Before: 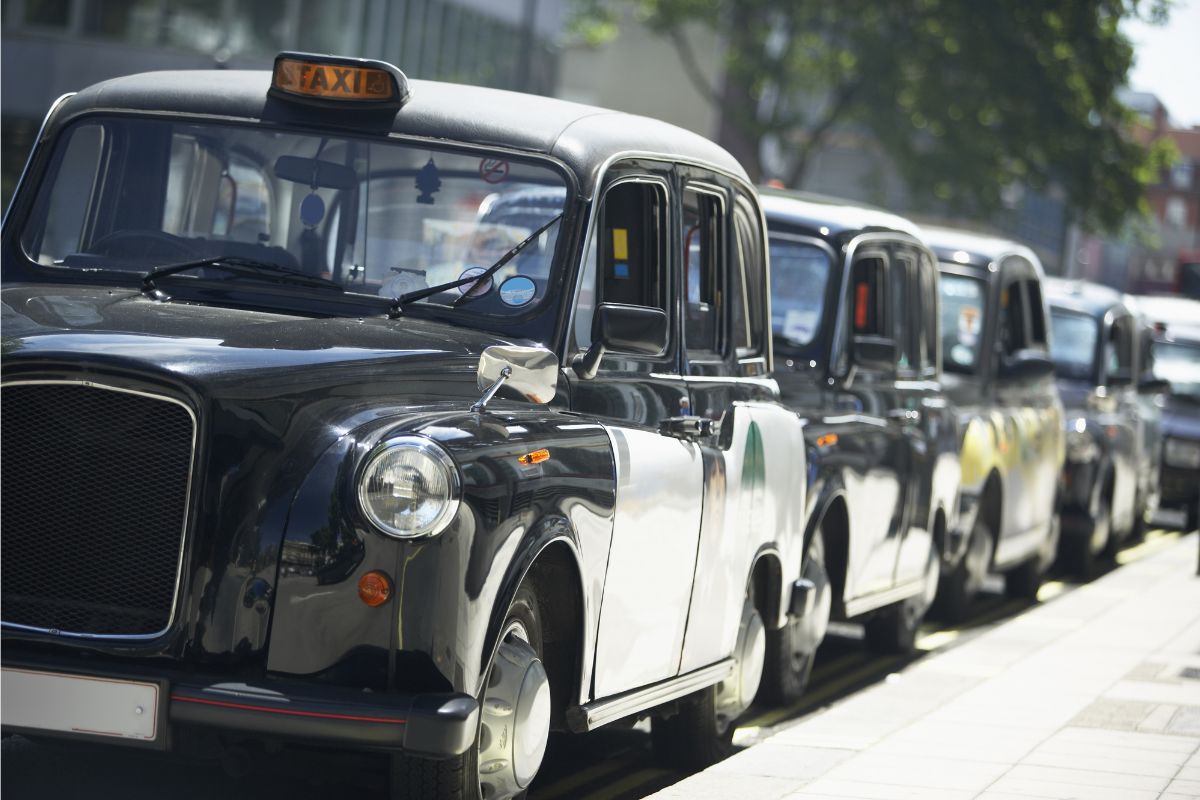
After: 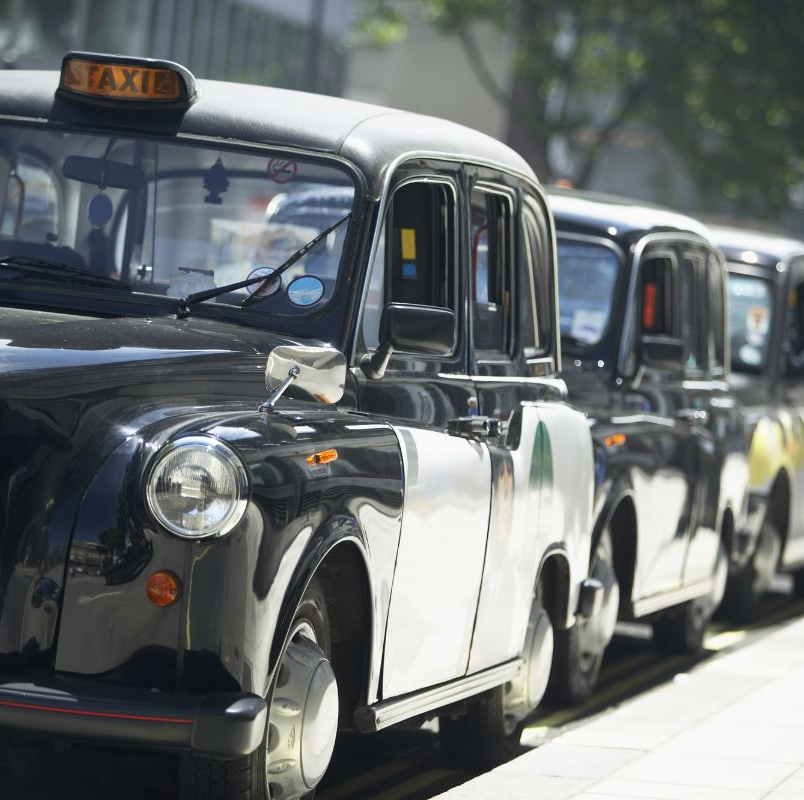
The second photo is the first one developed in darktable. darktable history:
crop and rotate: left 17.738%, right 15.22%
